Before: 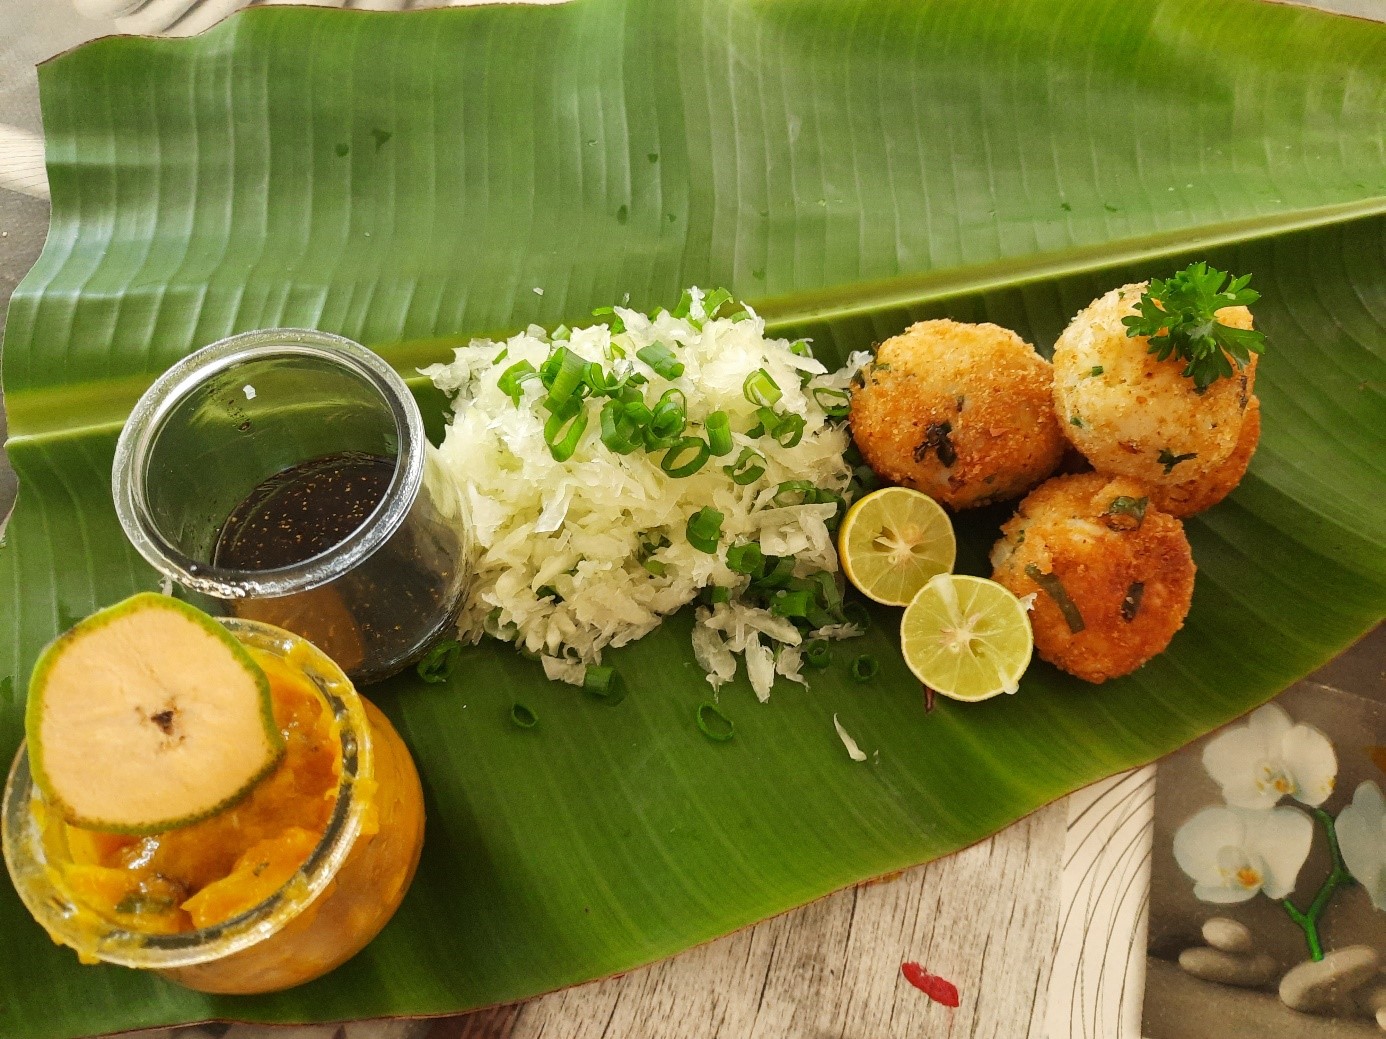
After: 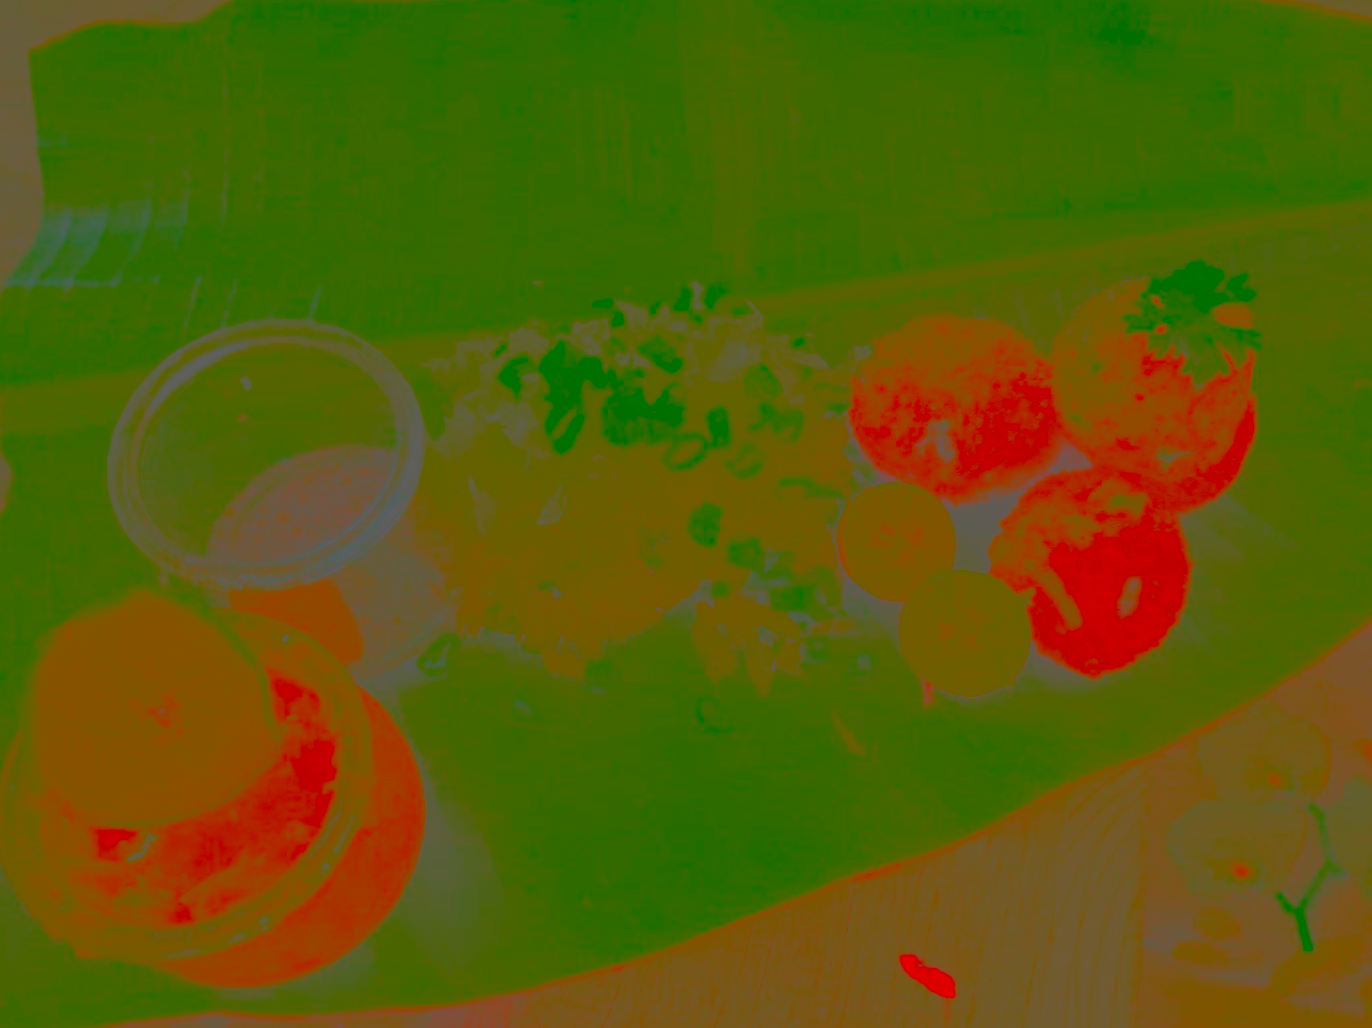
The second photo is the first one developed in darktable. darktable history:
rotate and perspective: rotation 0.174°, lens shift (vertical) 0.013, lens shift (horizontal) 0.019, shear 0.001, automatic cropping original format, crop left 0.007, crop right 0.991, crop top 0.016, crop bottom 0.997
local contrast: detail 130%
contrast brightness saturation: contrast -0.99, brightness -0.17, saturation 0.75
